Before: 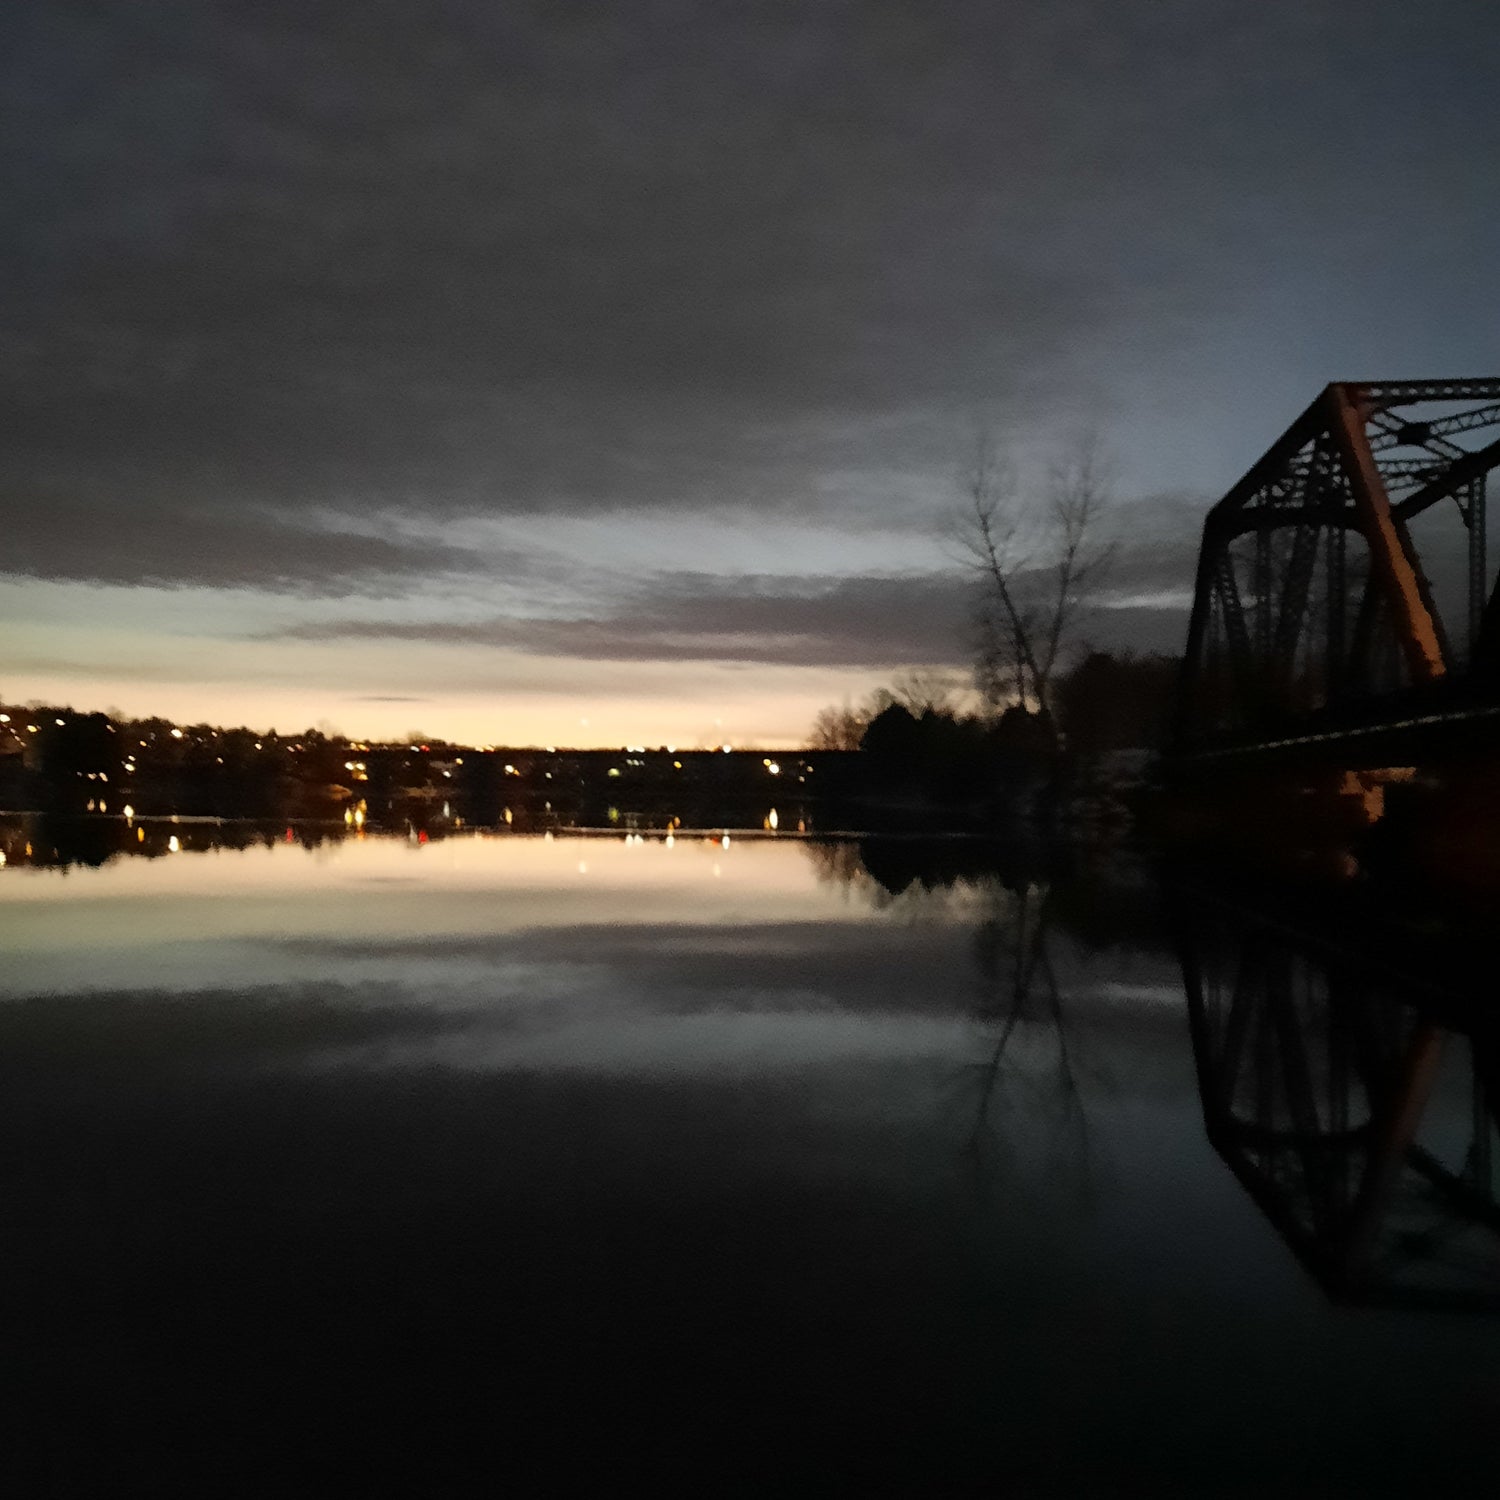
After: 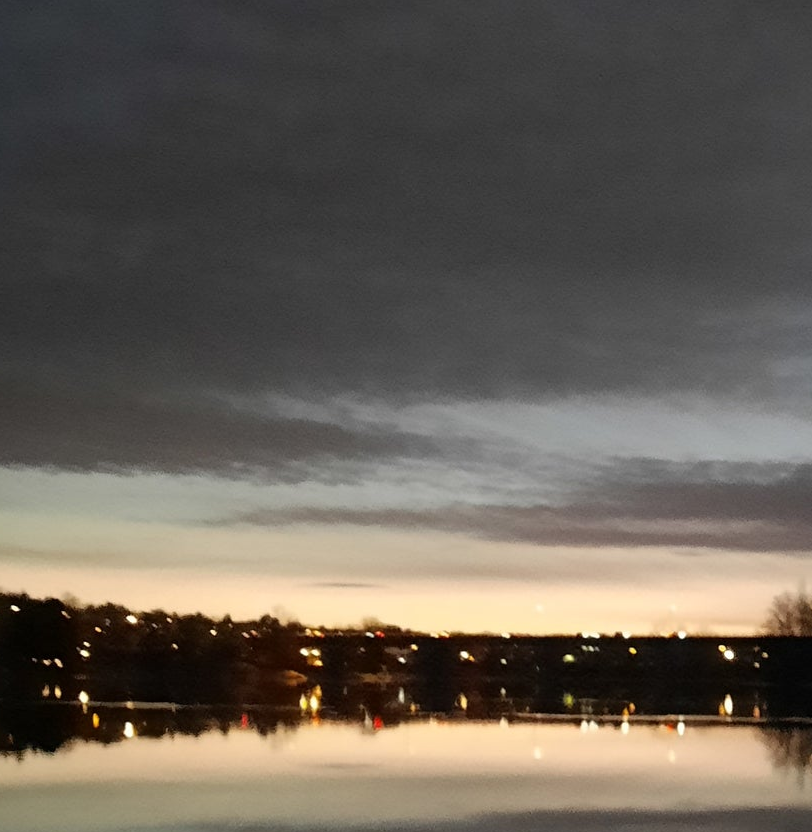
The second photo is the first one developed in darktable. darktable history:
crop and rotate: left 3.038%, top 7.643%, right 42.787%, bottom 36.876%
